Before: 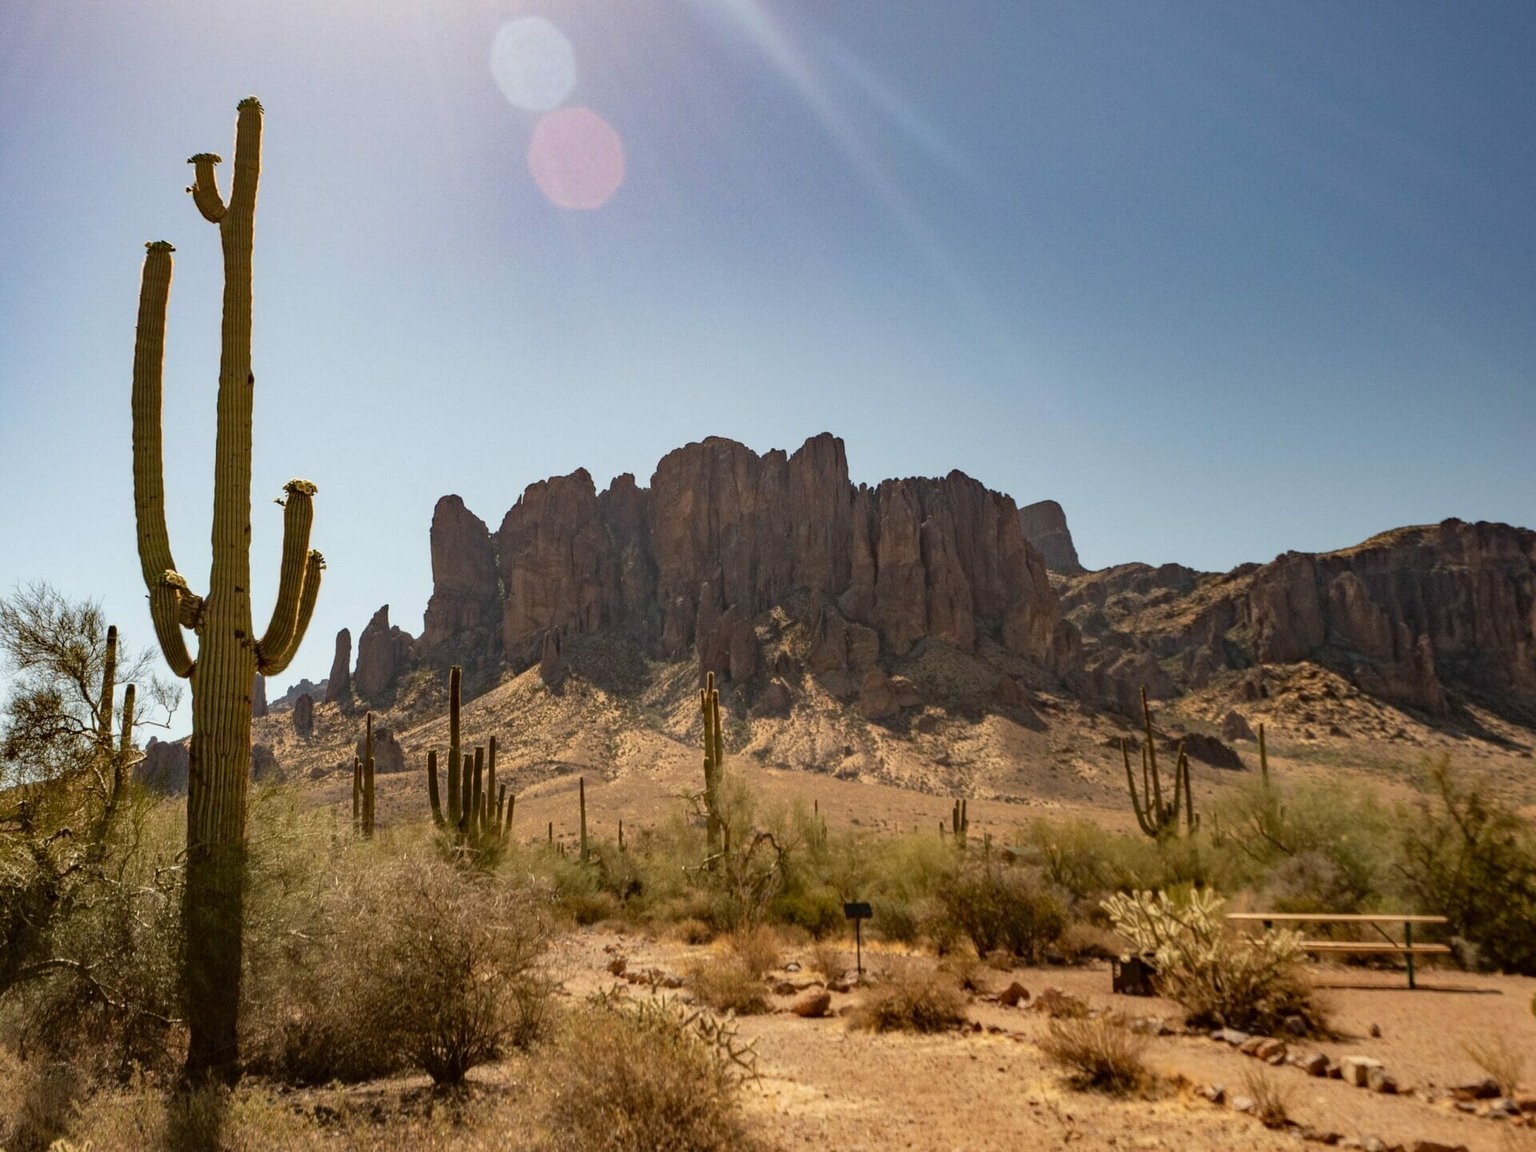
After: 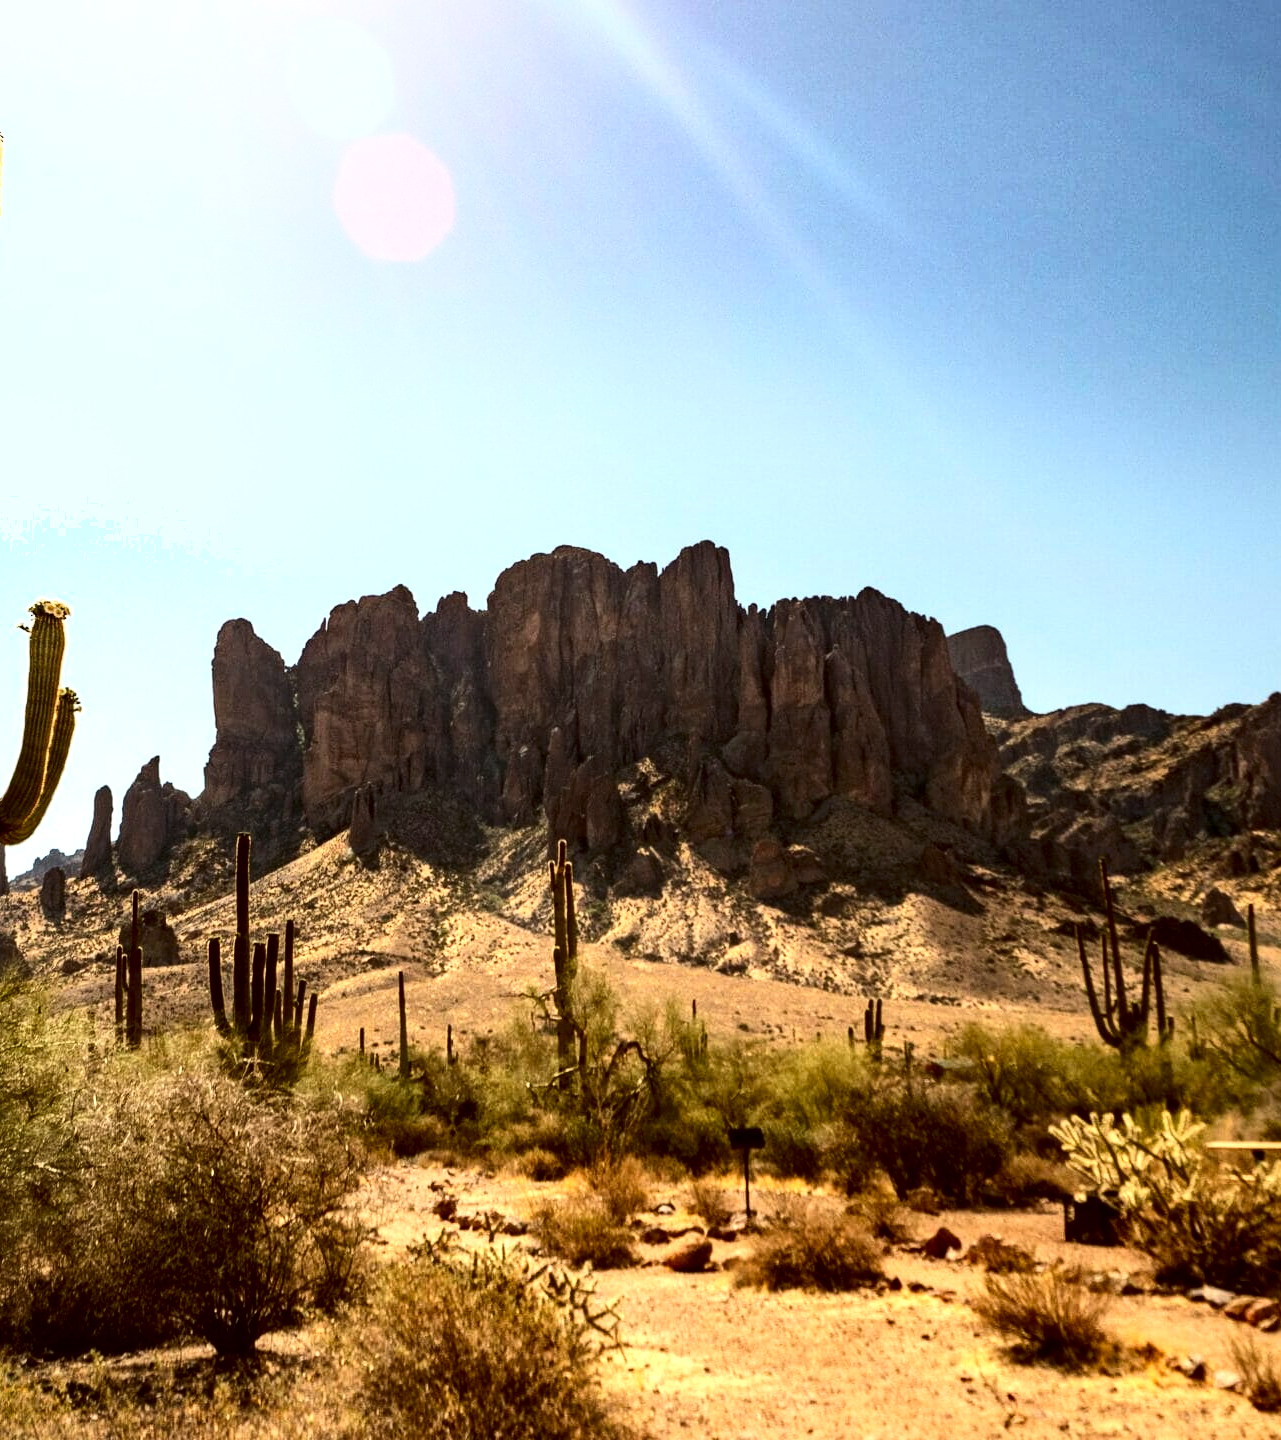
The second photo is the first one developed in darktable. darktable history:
contrast brightness saturation: contrast 0.165, saturation 0.32
color correction: highlights a* -2.74, highlights b* -1.96, shadows a* 1.99, shadows b* 2.8
local contrast: mode bilateral grid, contrast 24, coarseness 59, detail 152%, midtone range 0.2
shadows and highlights: shadows -41.67, highlights 64.8, soften with gaussian
crop: left 16.98%, right 16.268%
tone equalizer: -8 EV -0.785 EV, -7 EV -0.731 EV, -6 EV -0.637 EV, -5 EV -0.398 EV, -3 EV 0.397 EV, -2 EV 0.6 EV, -1 EV 0.694 EV, +0 EV 0.732 EV, edges refinement/feathering 500, mask exposure compensation -1.57 EV, preserve details no
